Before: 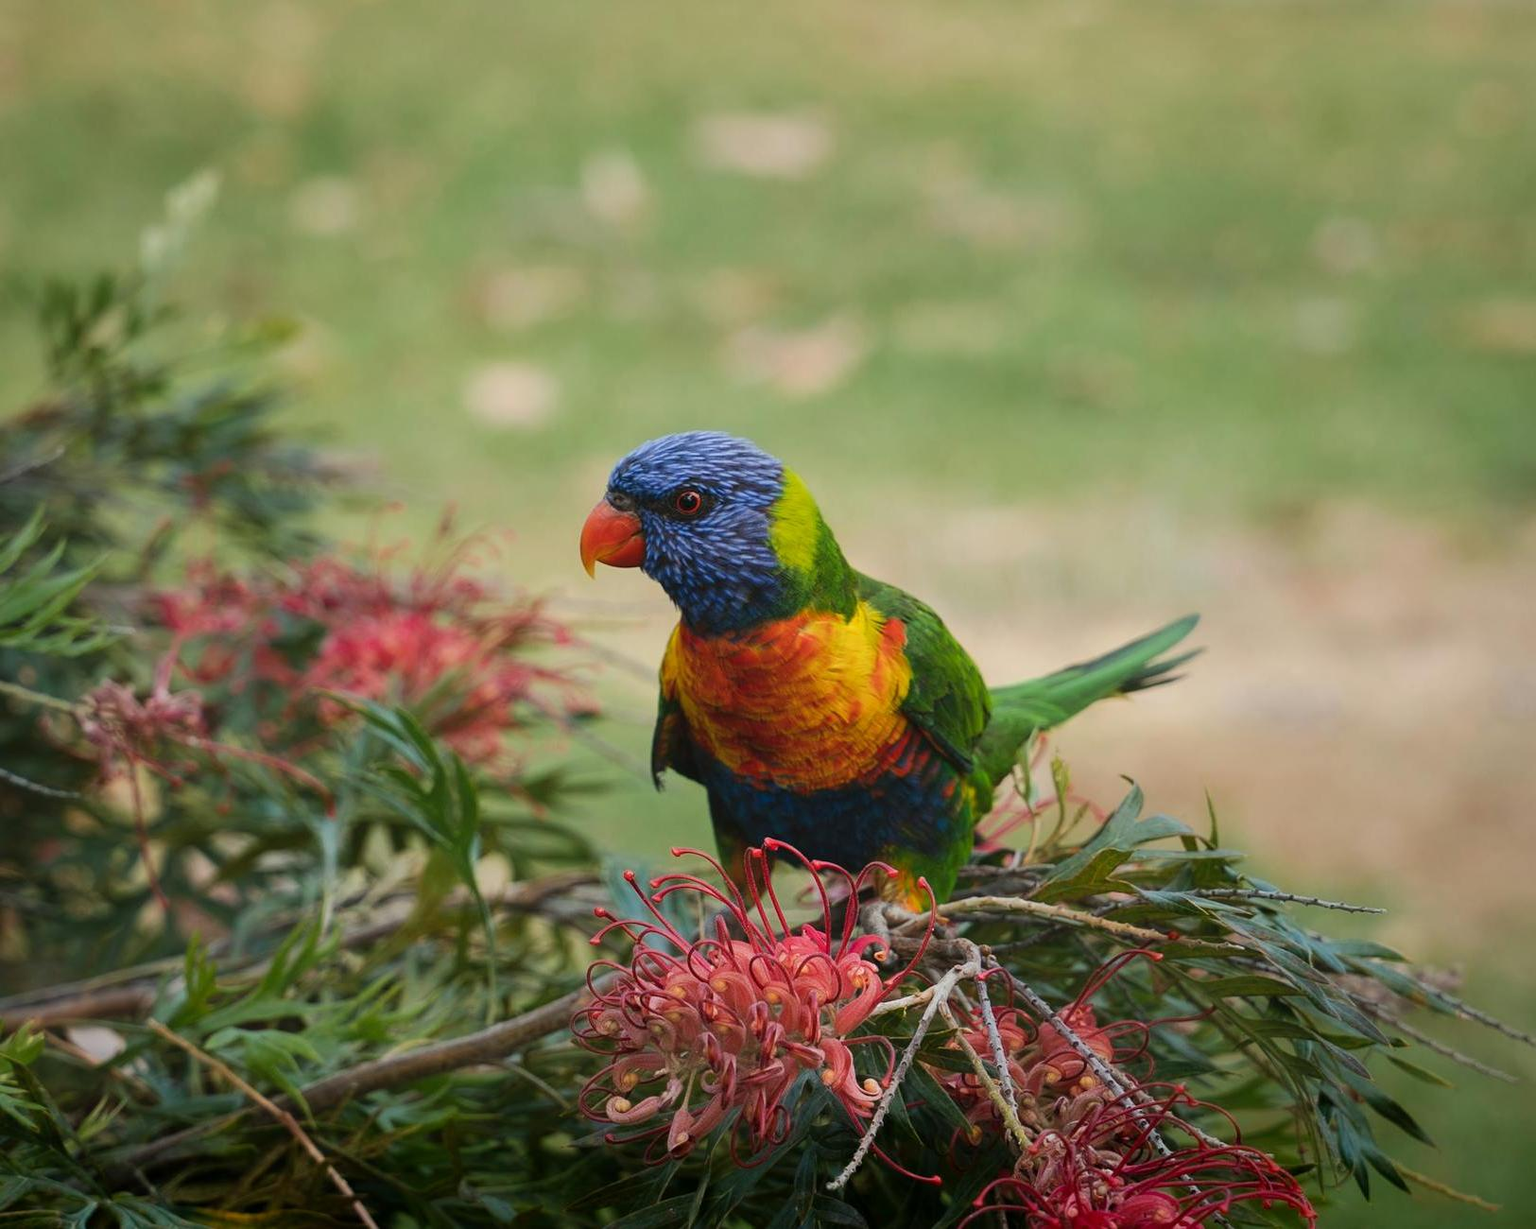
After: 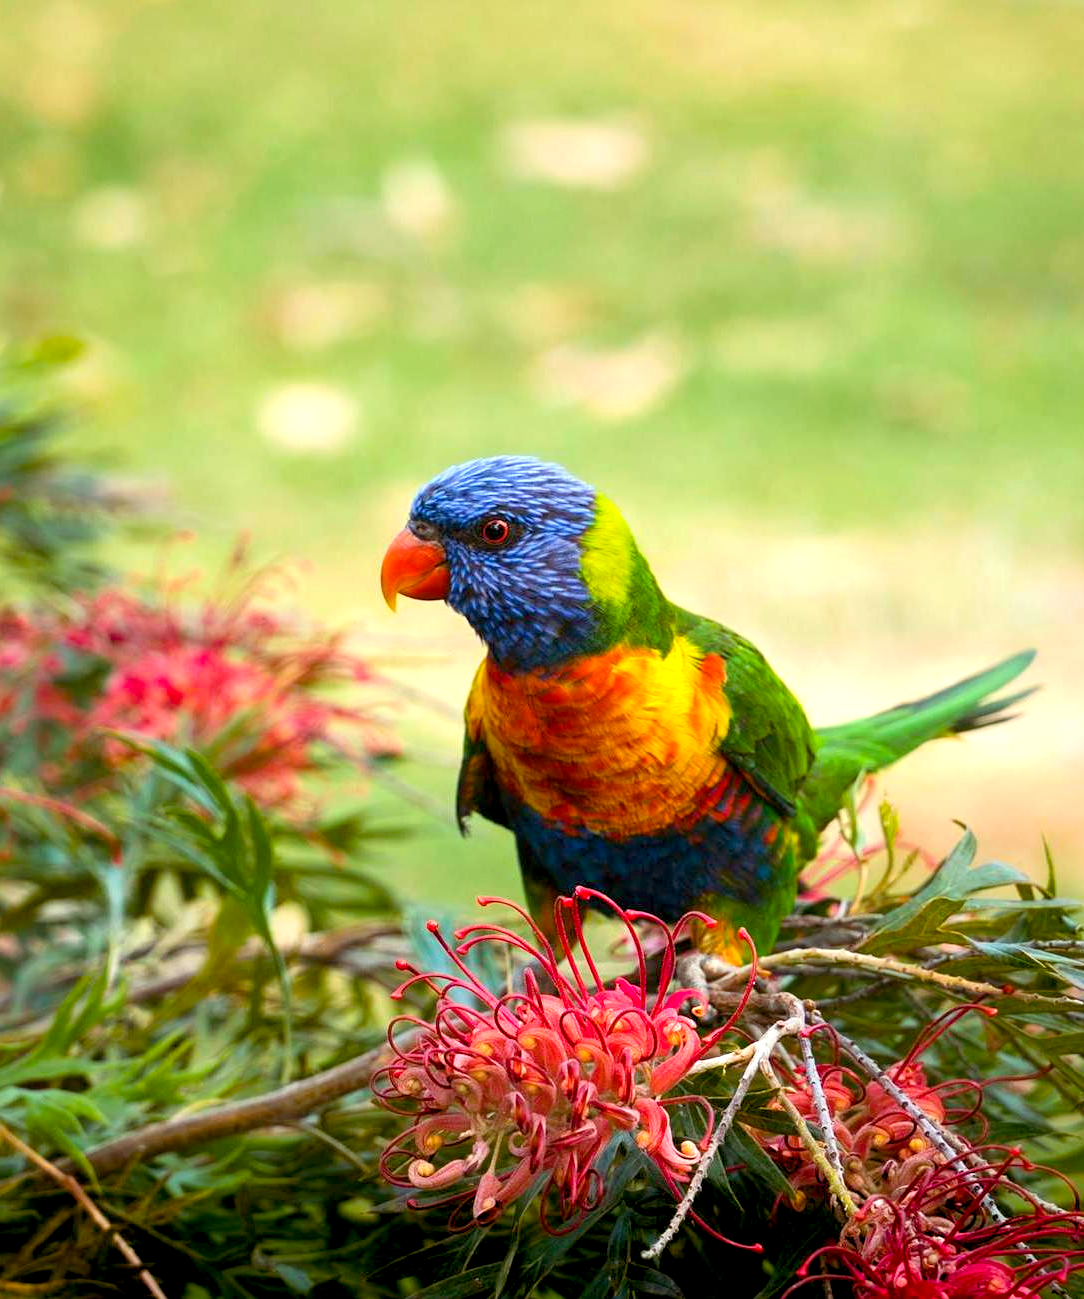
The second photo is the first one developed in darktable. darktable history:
exposure: exposure 0.998 EV, compensate highlight preservation false
crop and rotate: left 14.442%, right 18.828%
color balance rgb: shadows lift › chroma 4.503%, shadows lift › hue 26.5°, global offset › luminance -1.42%, perceptual saturation grading › global saturation 24.977%, global vibrance 15.505%
